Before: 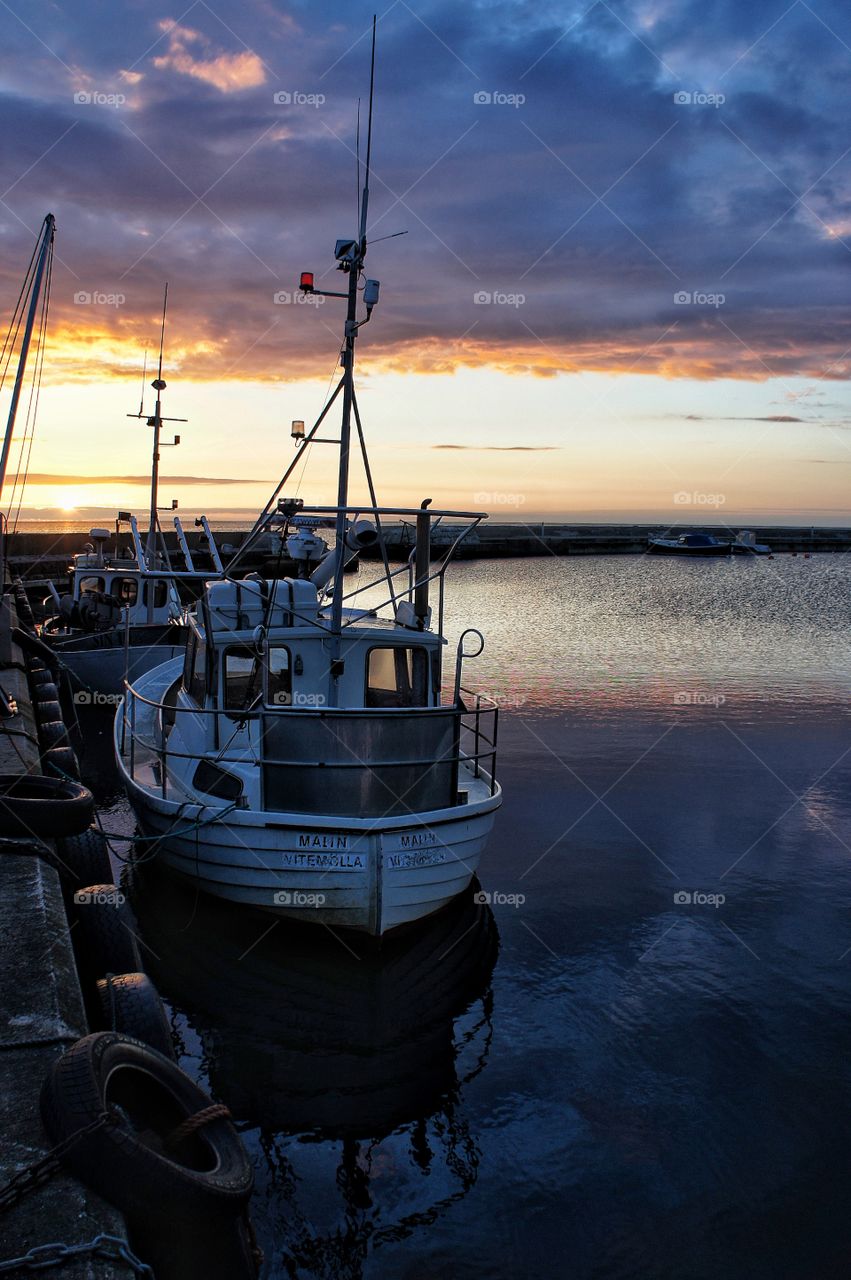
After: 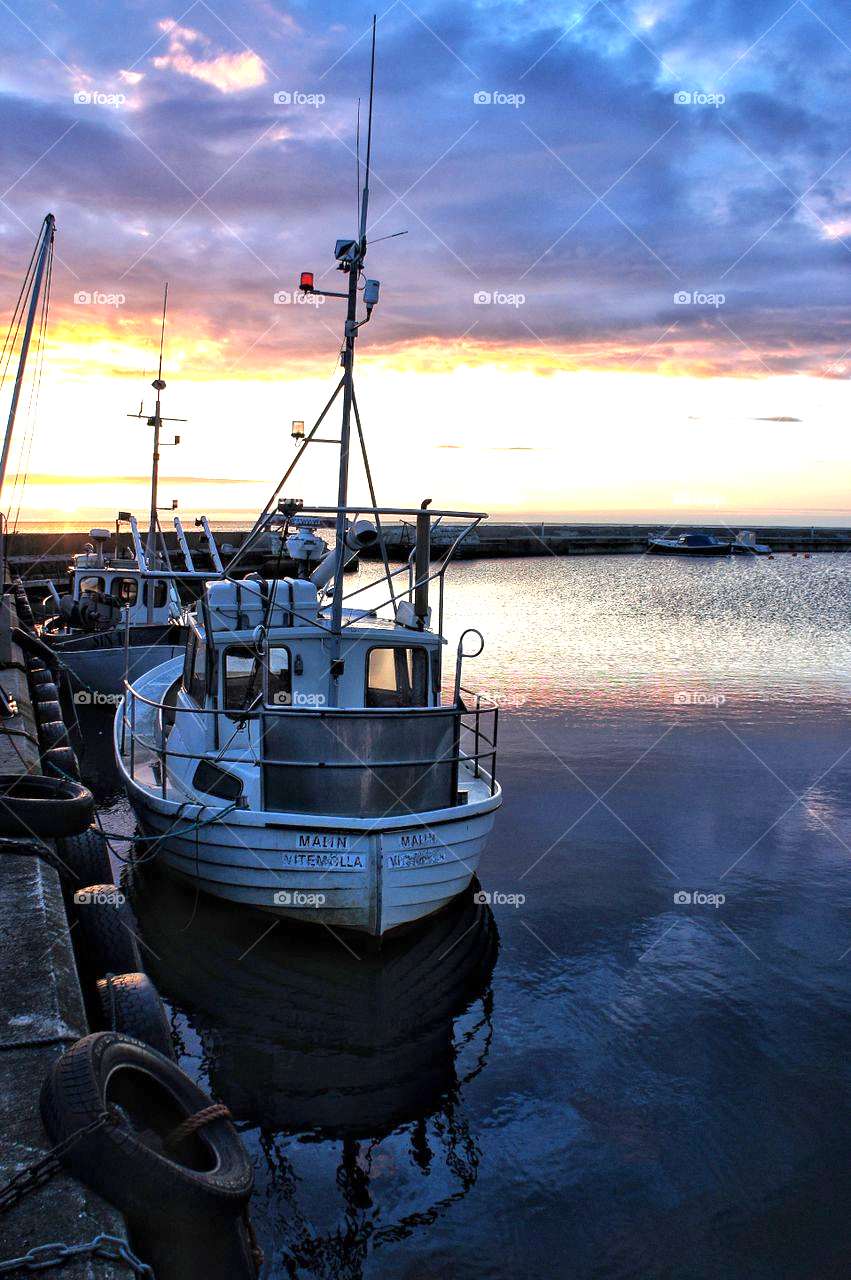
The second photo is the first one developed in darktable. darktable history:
exposure: exposure 1.243 EV, compensate exposure bias true, compensate highlight preservation false
